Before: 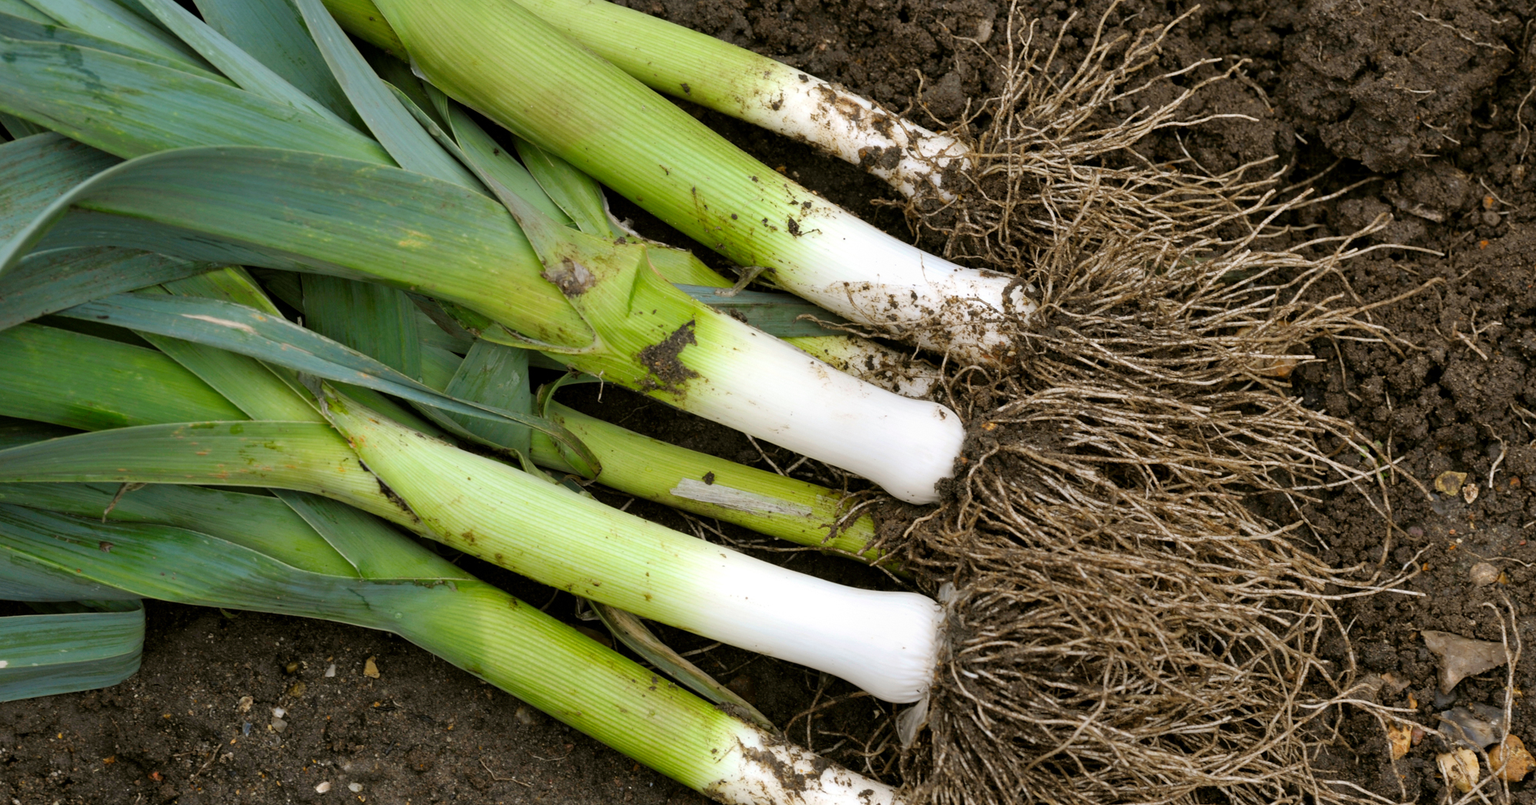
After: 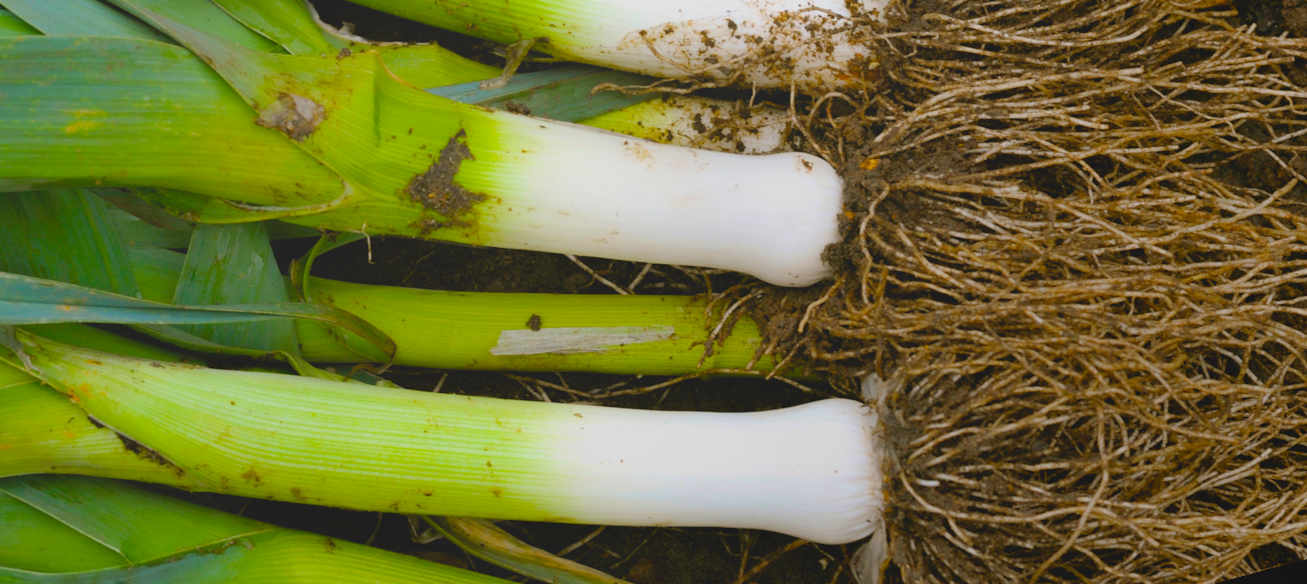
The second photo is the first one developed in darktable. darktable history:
crop: left 16.871%, top 22.857%, right 9.116%
color balance rgb: linear chroma grading › global chroma 15%, perceptual saturation grading › global saturation 30%
local contrast: detail 69%
rotate and perspective: rotation -14.8°, crop left 0.1, crop right 0.903, crop top 0.25, crop bottom 0.748
exposure: compensate highlight preservation false
